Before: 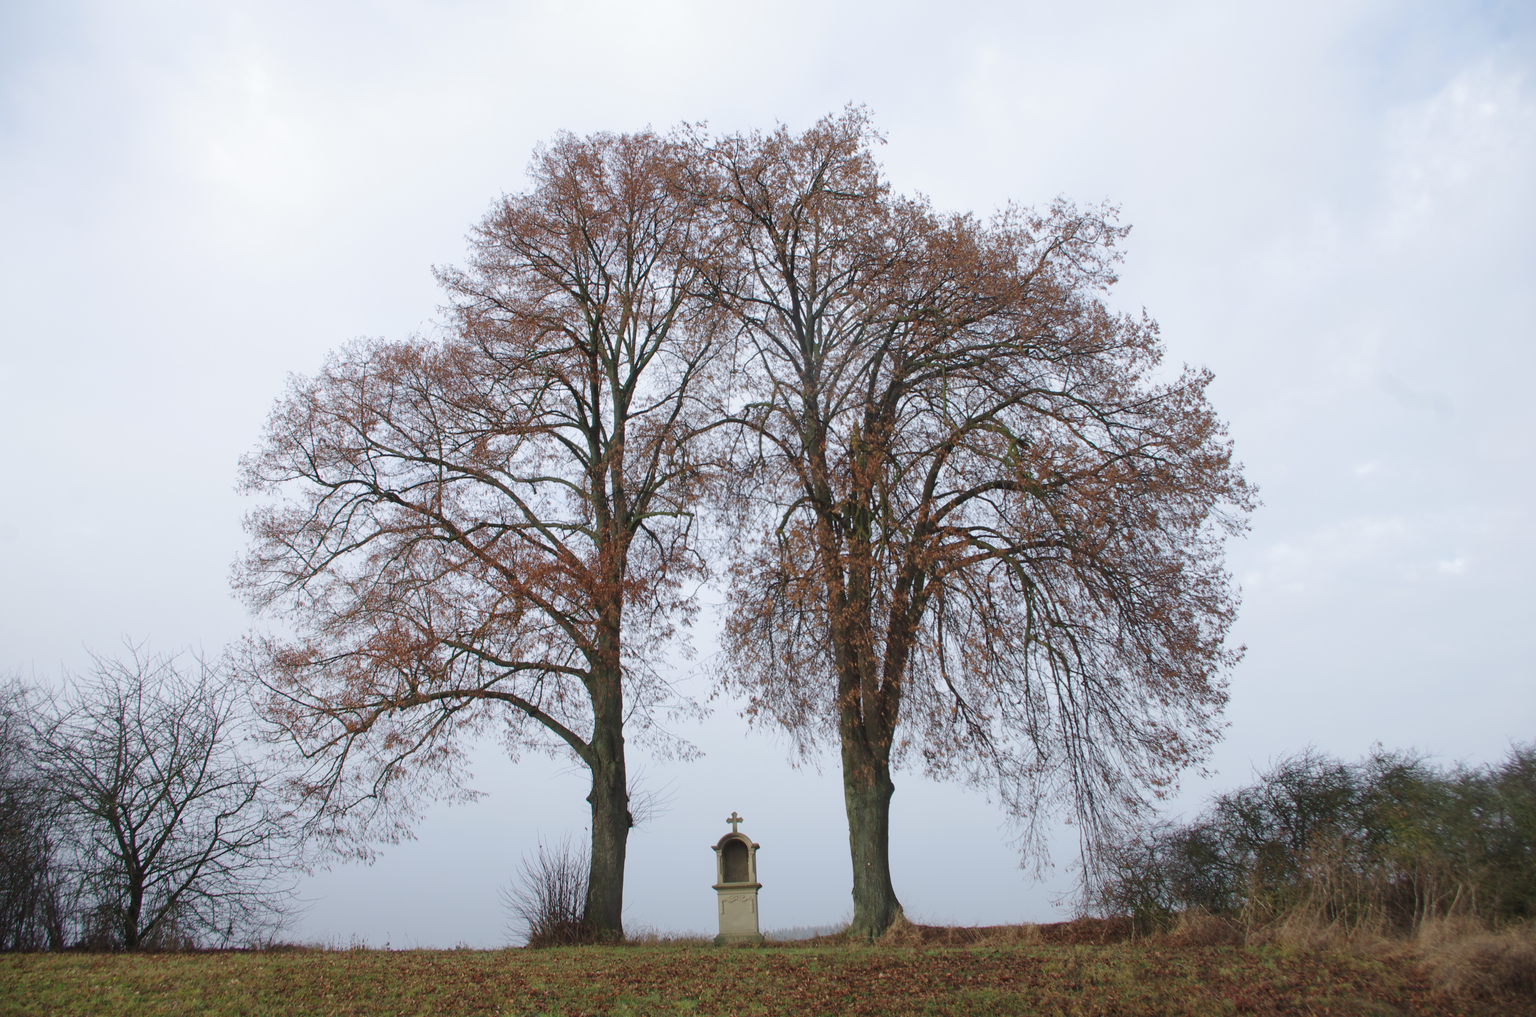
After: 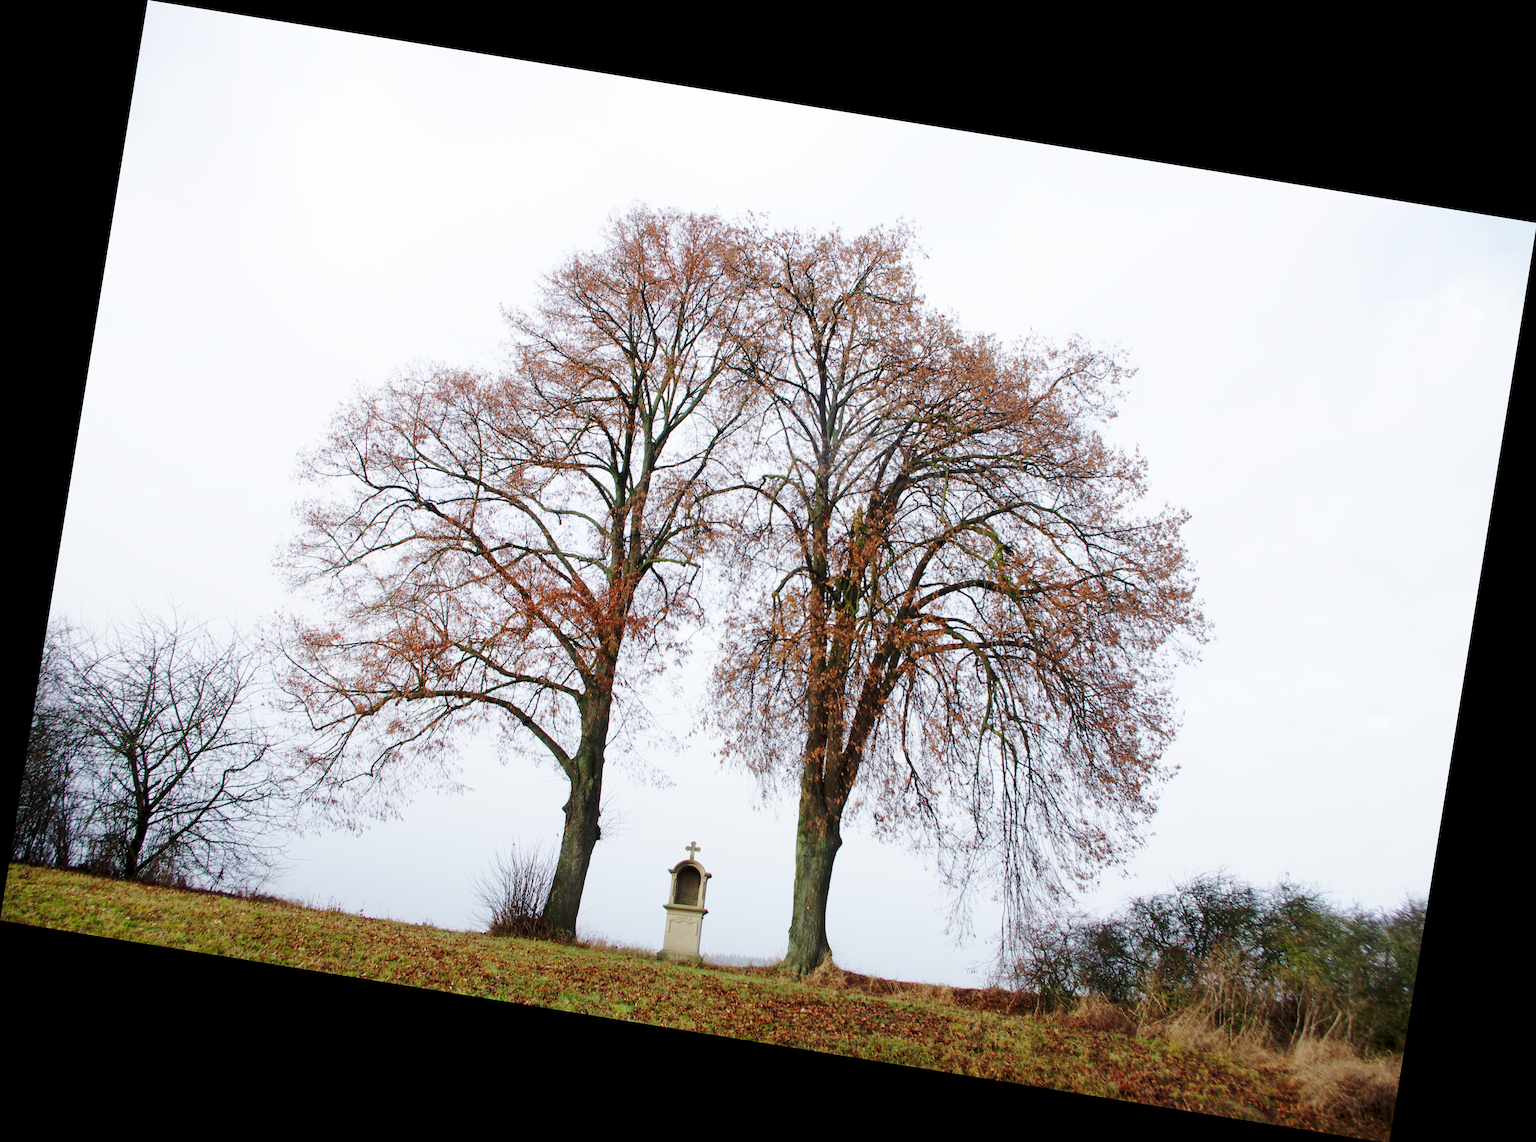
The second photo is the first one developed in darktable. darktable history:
rotate and perspective: rotation 9.12°, automatic cropping off
base curve: curves: ch0 [(0, 0) (0.028, 0.03) (0.121, 0.232) (0.46, 0.748) (0.859, 0.968) (1, 1)], preserve colors none
exposure: black level correction 0.01, exposure 0.011 EV, compensate highlight preservation false
